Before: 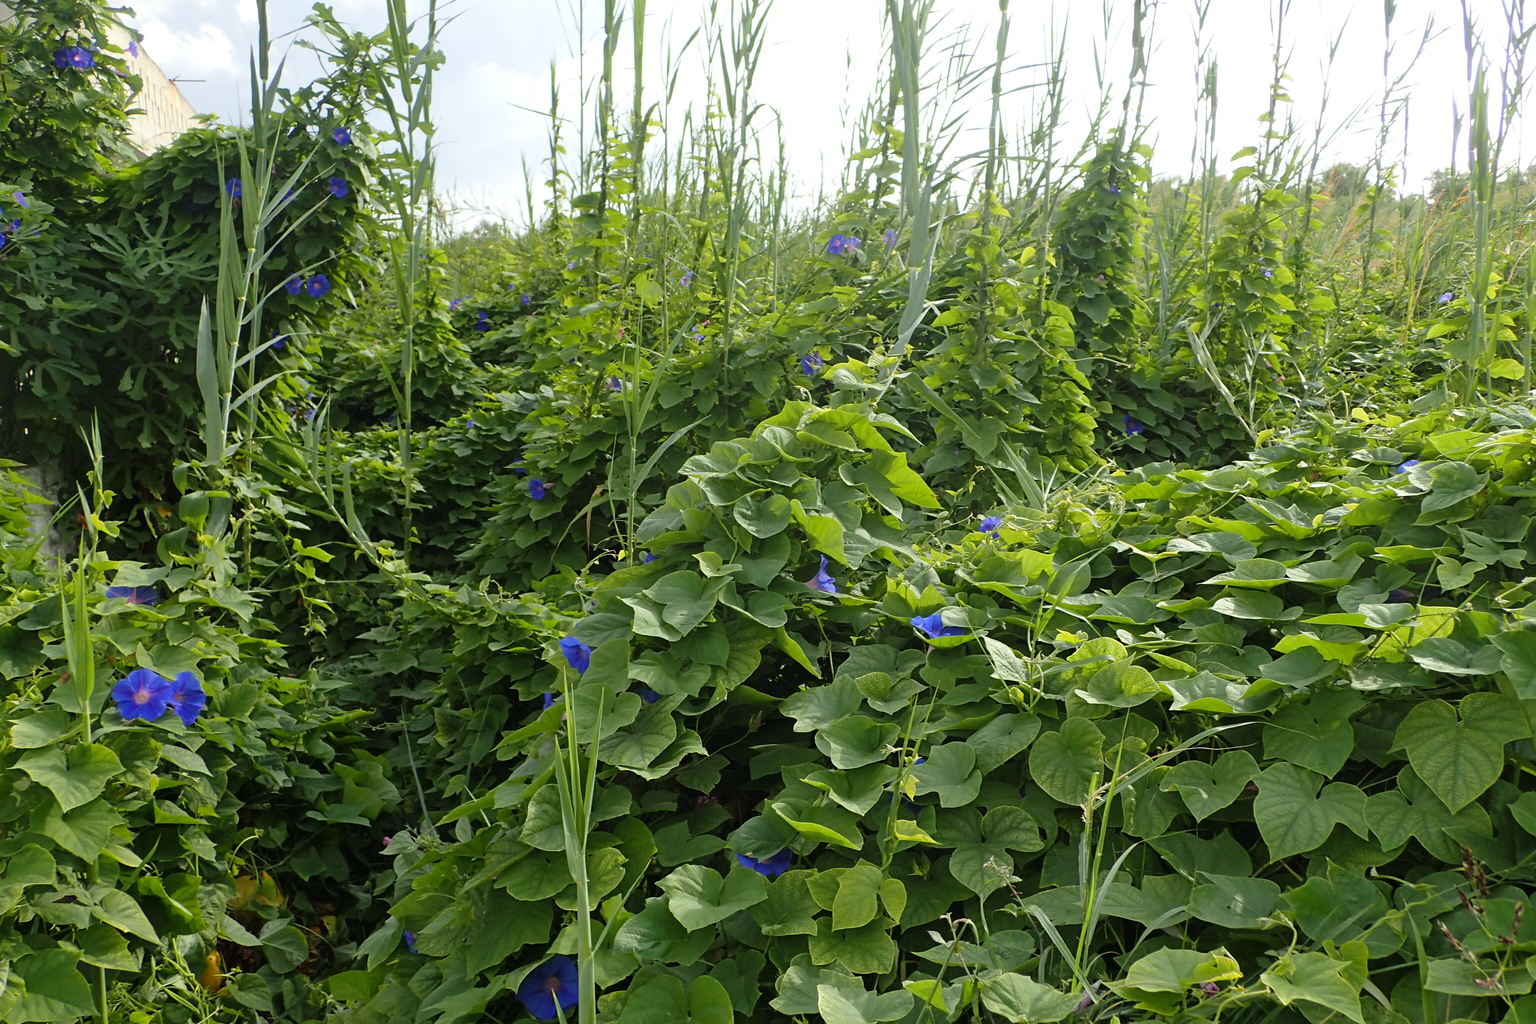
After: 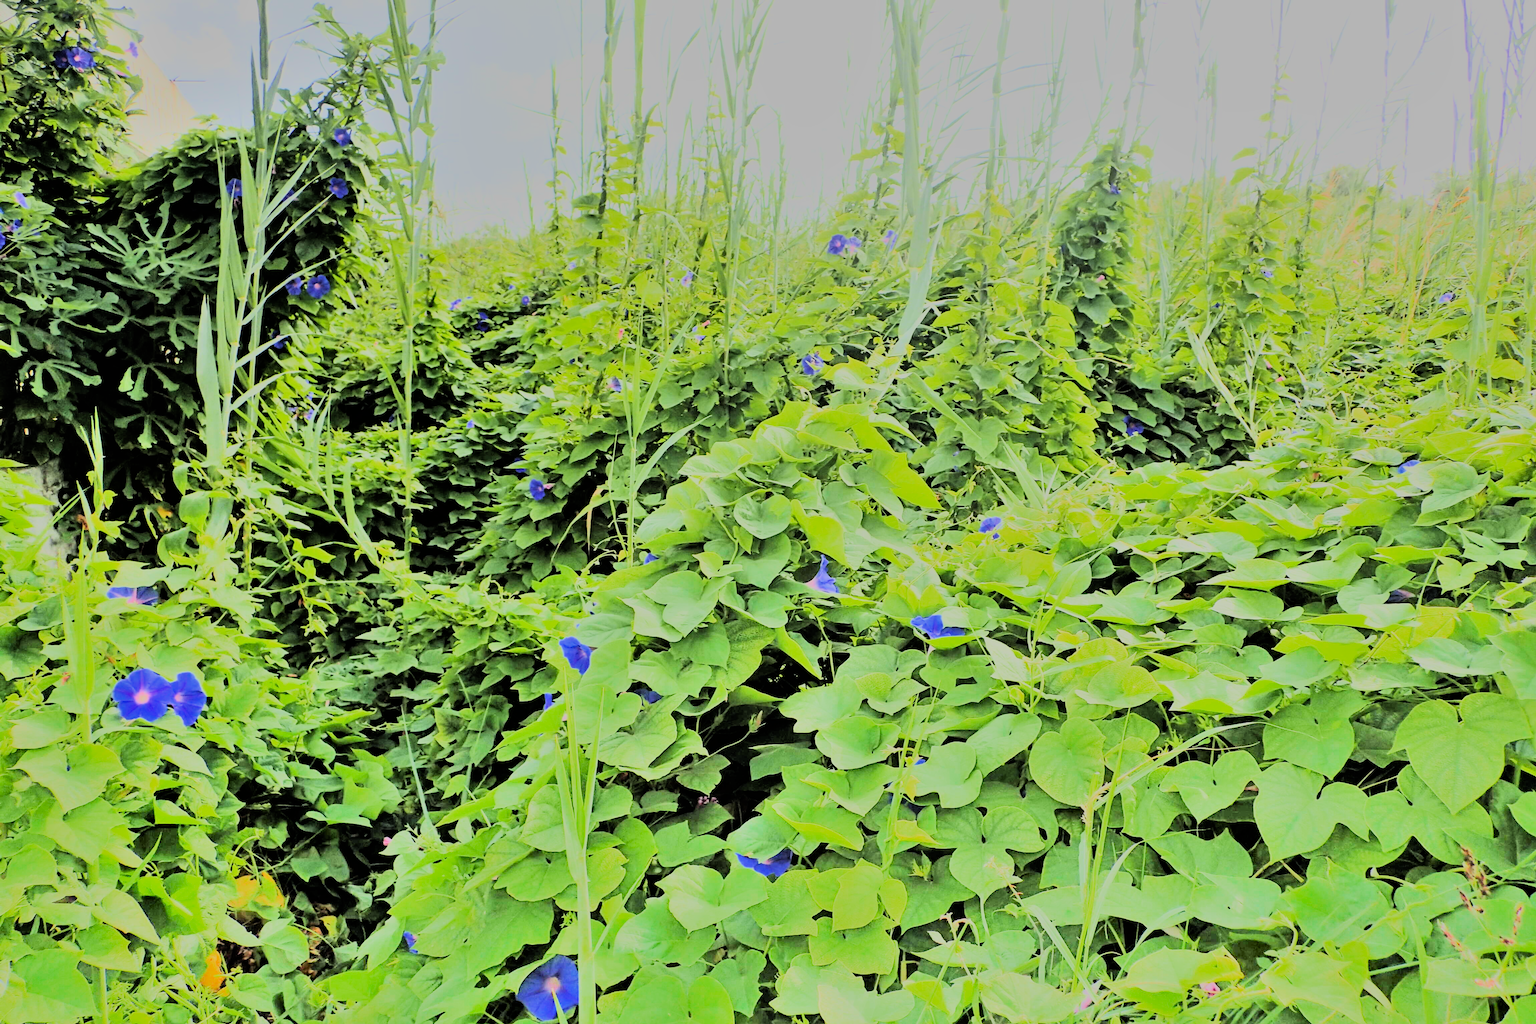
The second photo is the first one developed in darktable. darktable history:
graduated density: density -3.9 EV
filmic rgb: black relative exposure -6.15 EV, white relative exposure 6.96 EV, hardness 2.23, color science v6 (2022)
shadows and highlights: highlights color adjustment 0%, low approximation 0.01, soften with gaussian
rgb curve: curves: ch0 [(0, 0) (0.21, 0.15) (0.24, 0.21) (0.5, 0.75) (0.75, 0.96) (0.89, 0.99) (1, 1)]; ch1 [(0, 0.02) (0.21, 0.13) (0.25, 0.2) (0.5, 0.67) (0.75, 0.9) (0.89, 0.97) (1, 1)]; ch2 [(0, 0.02) (0.21, 0.13) (0.25, 0.2) (0.5, 0.67) (0.75, 0.9) (0.89, 0.97) (1, 1)], compensate middle gray true
